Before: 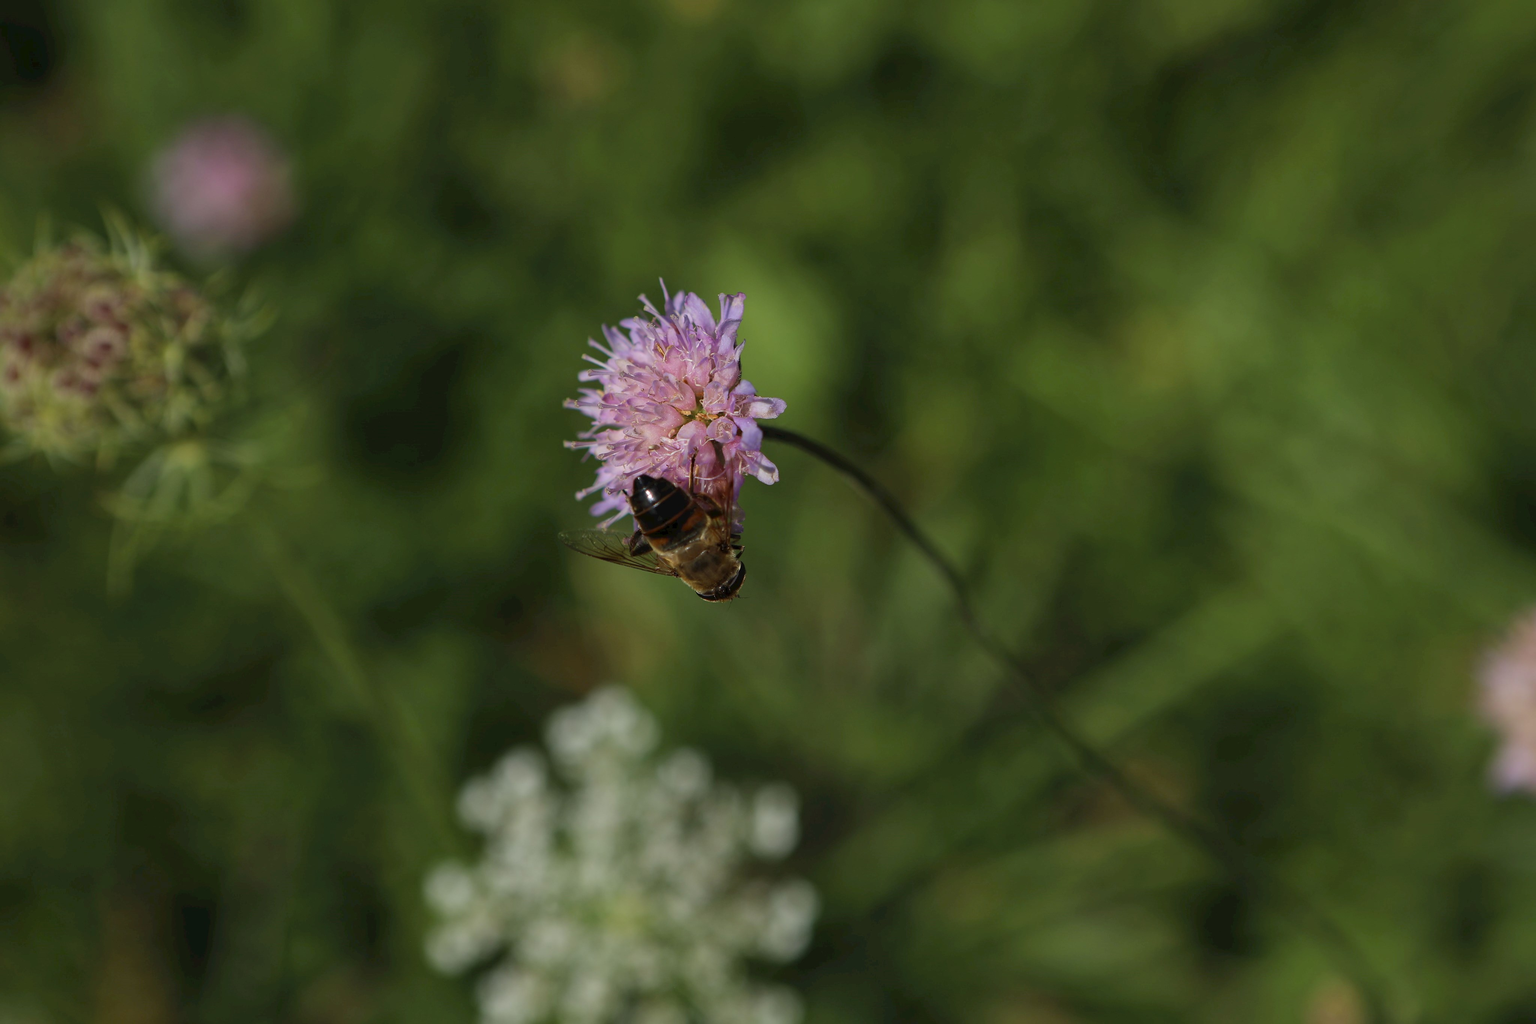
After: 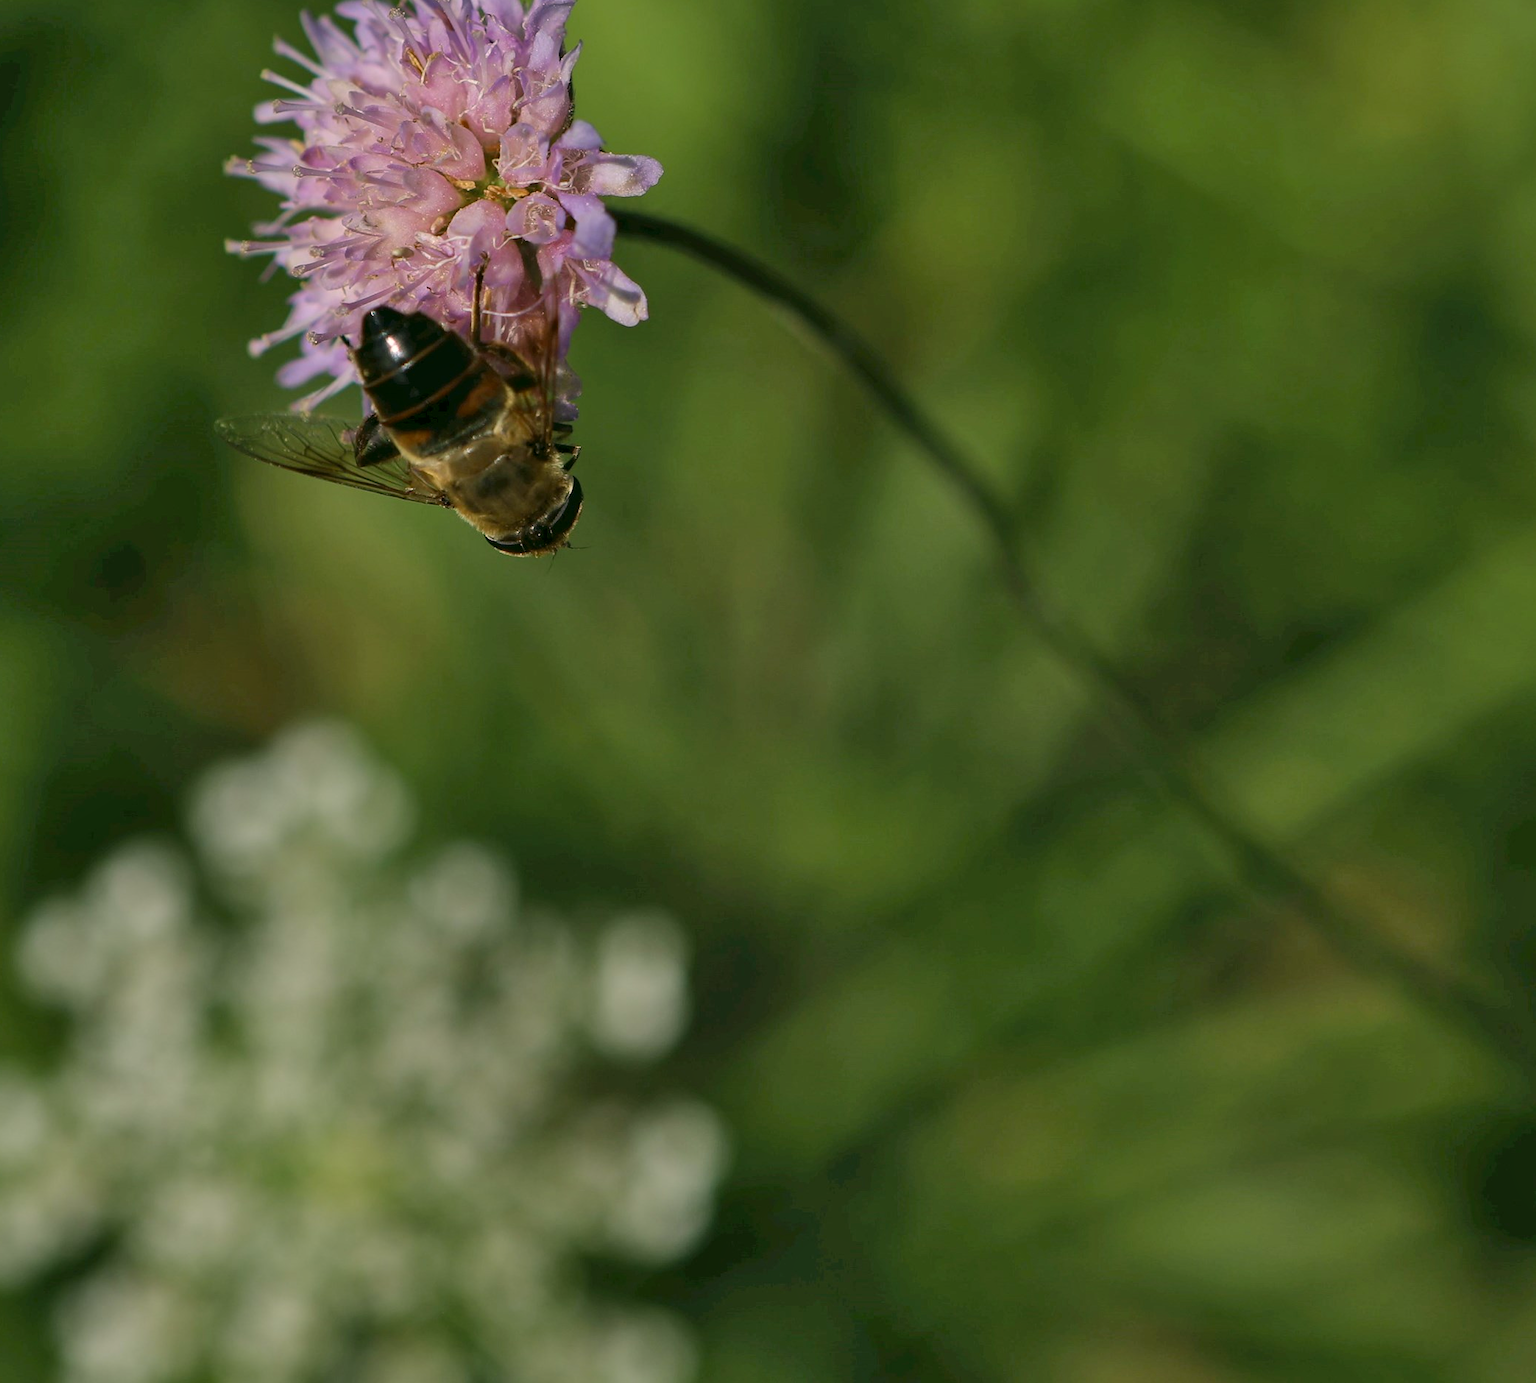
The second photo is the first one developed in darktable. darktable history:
crop and rotate: left 29.237%, top 31.152%, right 19.807%
color correction: highlights a* 4.02, highlights b* 4.98, shadows a* -7.55, shadows b* 4.98
shadows and highlights: low approximation 0.01, soften with gaussian
